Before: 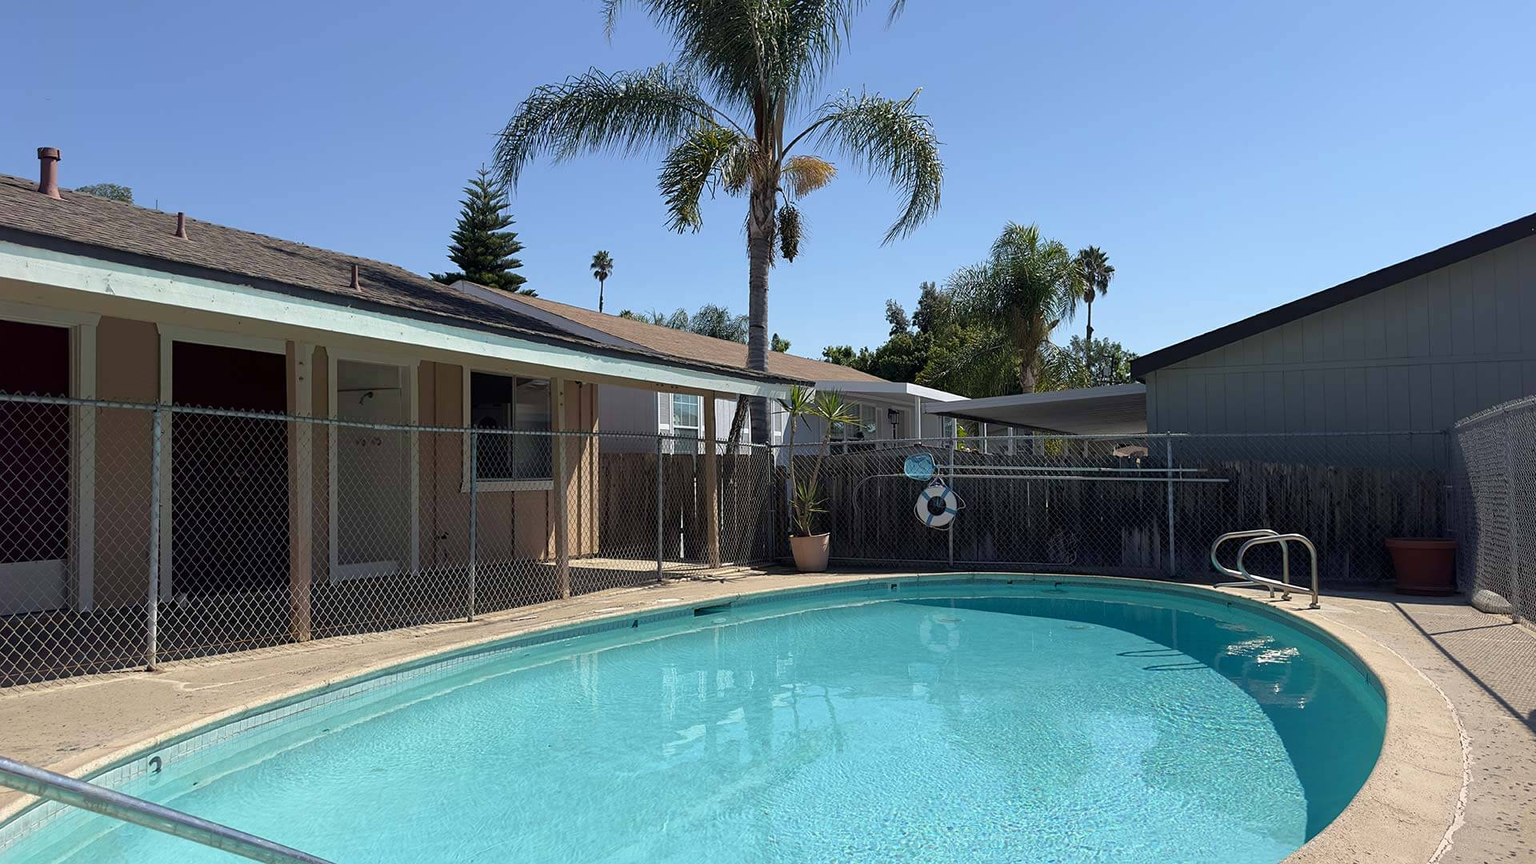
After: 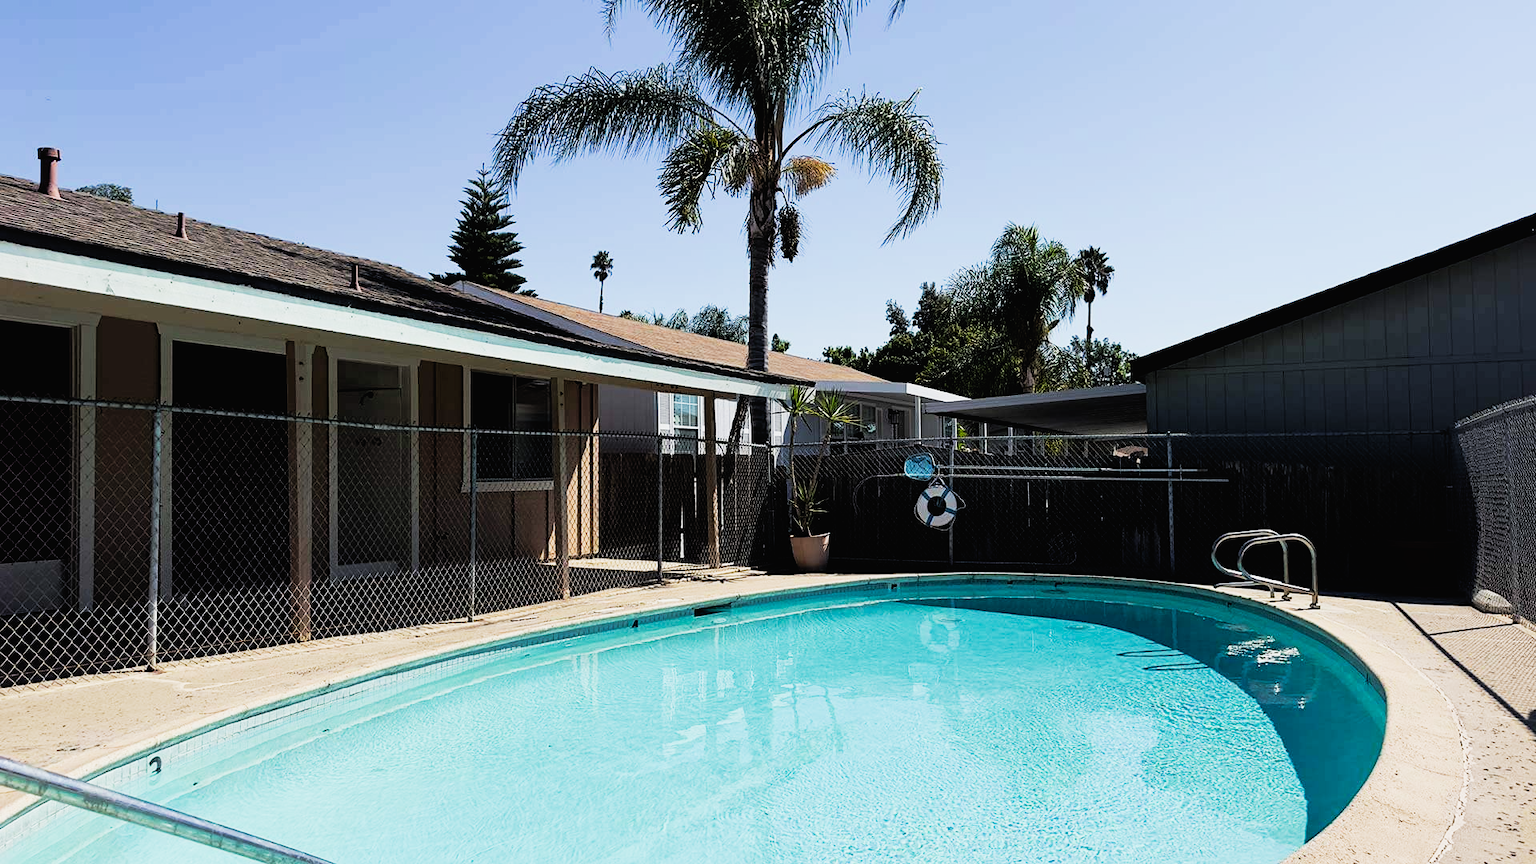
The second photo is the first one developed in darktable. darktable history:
tone curve: curves: ch0 [(0, 0.013) (0.074, 0.044) (0.251, 0.234) (0.472, 0.511) (0.63, 0.752) (0.746, 0.866) (0.899, 0.956) (1, 1)]; ch1 [(0, 0) (0.08, 0.08) (0.347, 0.394) (0.455, 0.441) (0.5, 0.5) (0.517, 0.53) (0.563, 0.611) (0.617, 0.682) (0.756, 0.788) (0.92, 0.92) (1, 1)]; ch2 [(0, 0) (0.096, 0.056) (0.304, 0.204) (0.5, 0.5) (0.539, 0.575) (0.597, 0.644) (0.92, 0.92) (1, 1)], preserve colors none
filmic rgb: black relative exposure -5.03 EV, white relative exposure 3.96 EV, hardness 2.88, contrast 1.296, highlights saturation mix -28.87%
